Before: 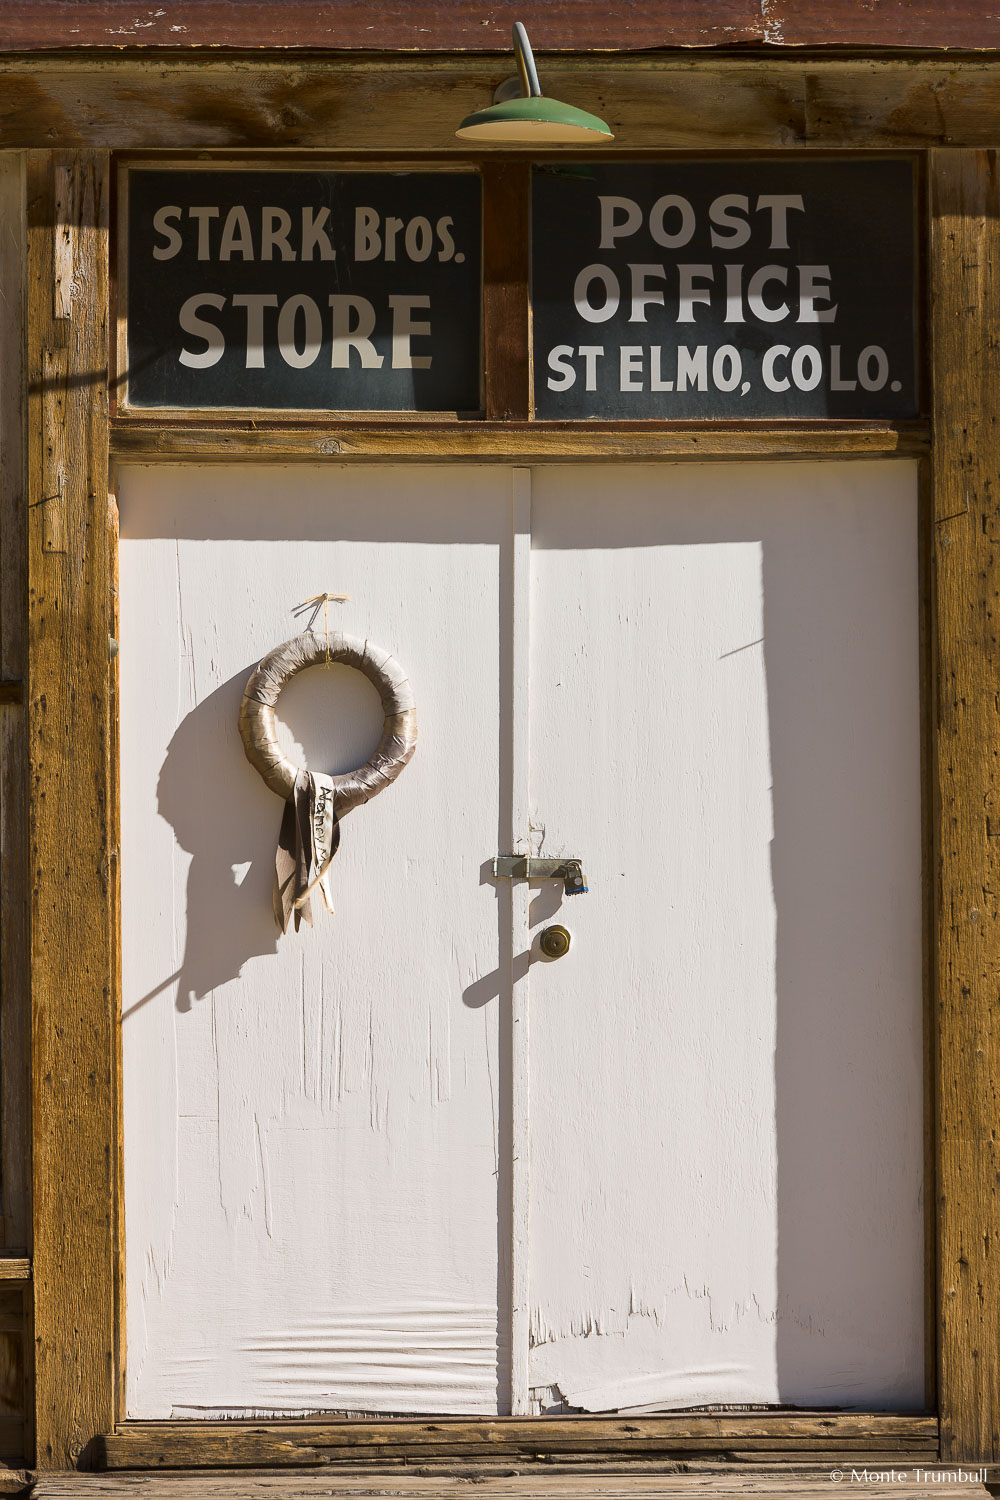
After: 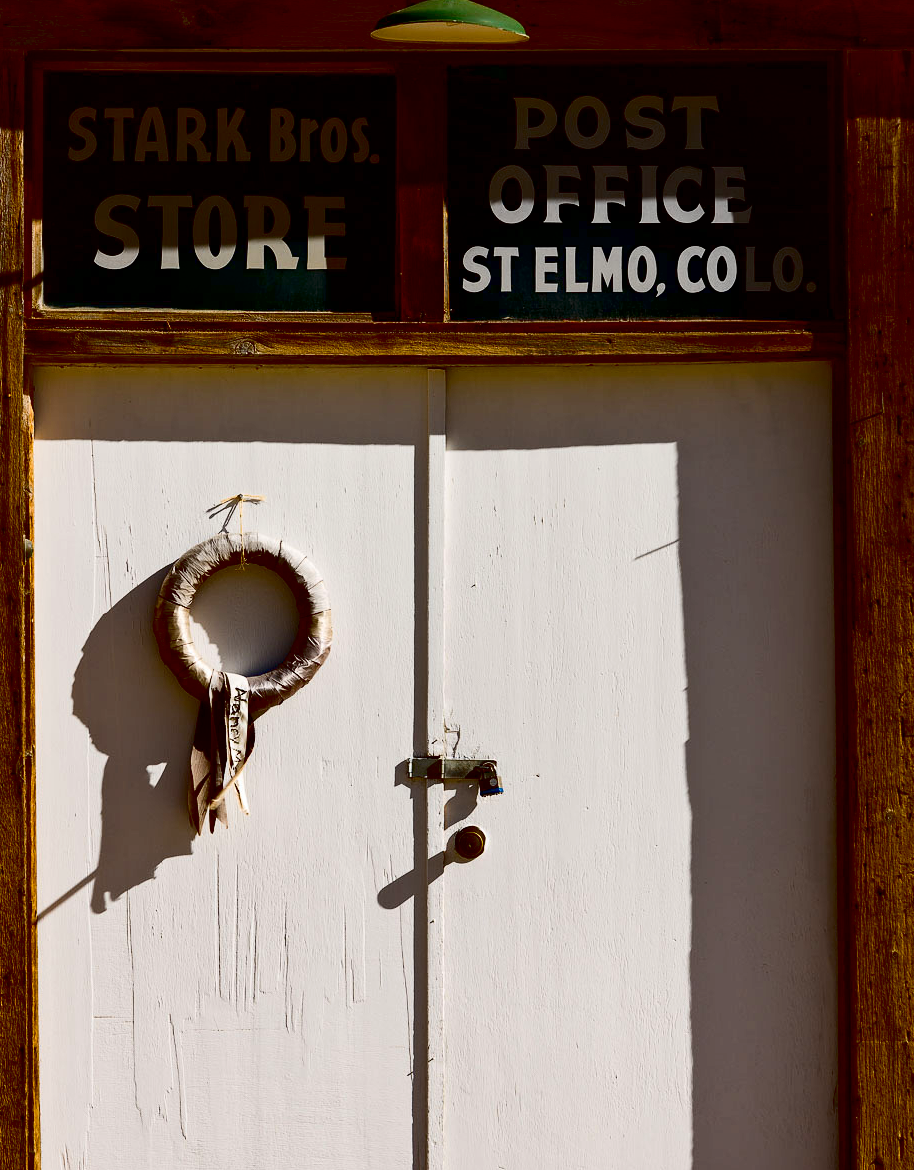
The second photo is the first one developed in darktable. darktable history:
contrast brightness saturation: contrast 0.194, brightness -0.241, saturation 0.114
exposure: black level correction 0.047, exposure 0.013 EV, compensate highlight preservation false
crop: left 8.501%, top 6.614%, bottom 15.323%
